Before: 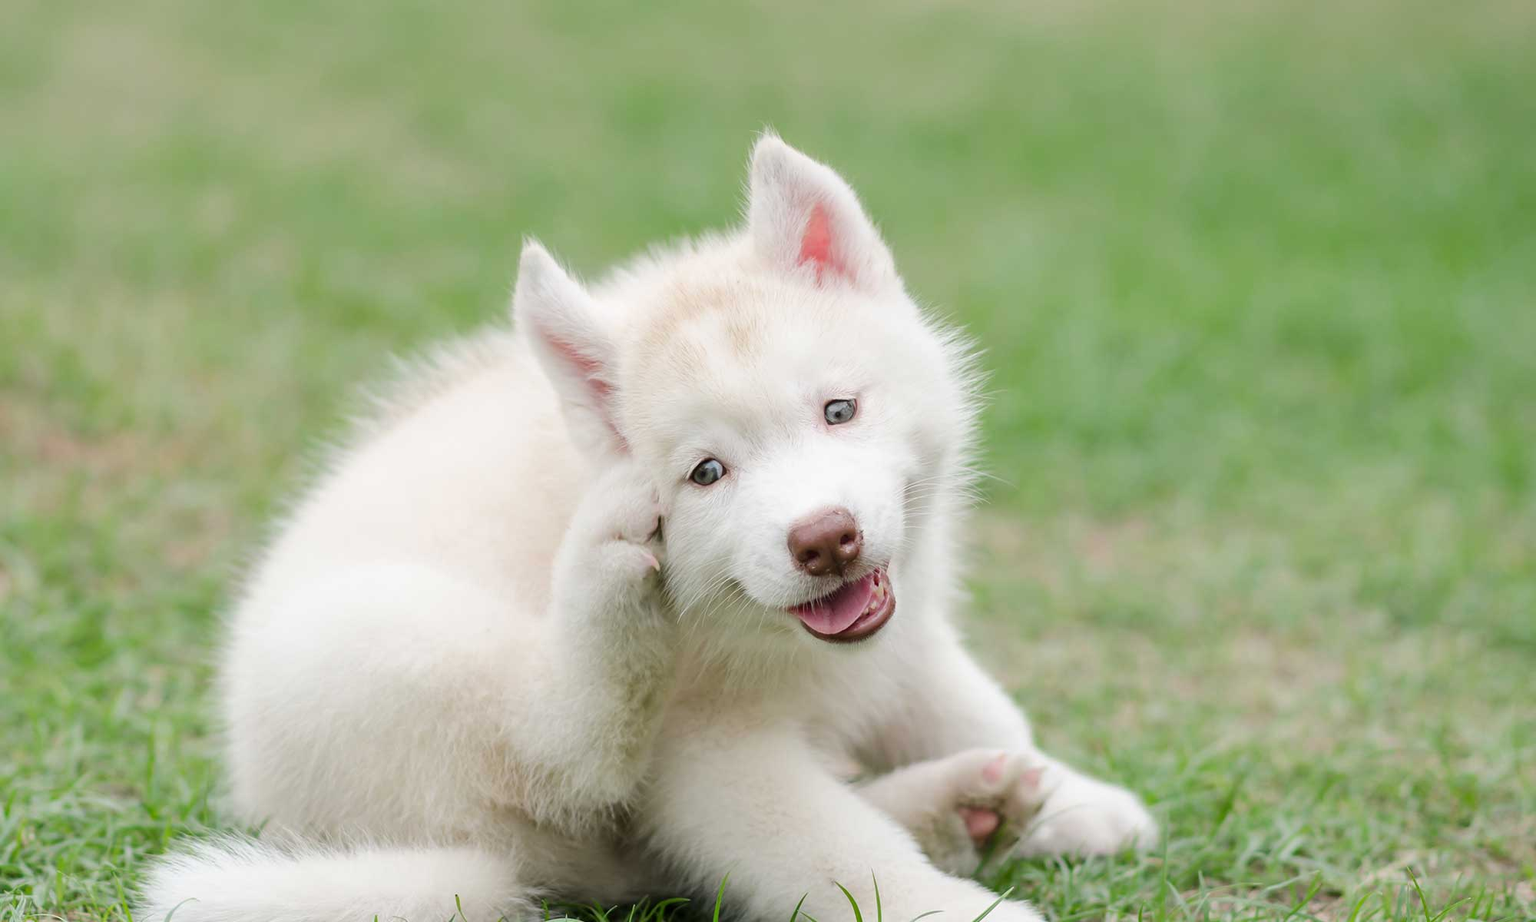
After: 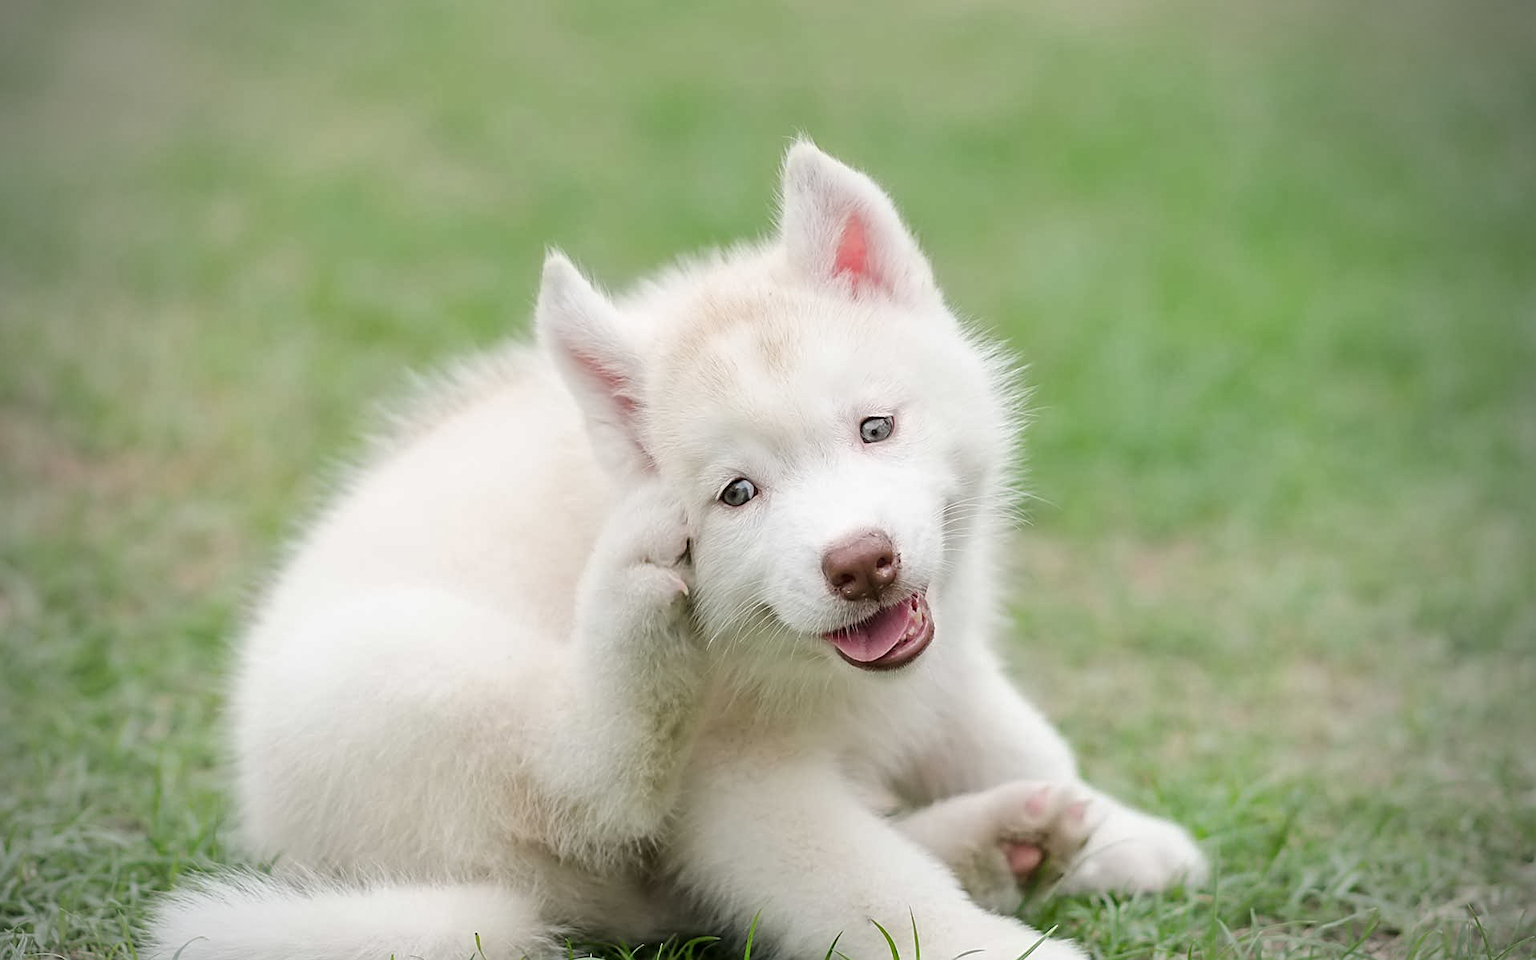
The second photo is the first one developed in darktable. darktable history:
crop: right 4.126%, bottom 0.031%
sharpen: on, module defaults
vignetting: fall-off start 71.74%
contrast equalizer: y [[0.5 ×6], [0.5 ×6], [0.5 ×6], [0 ×6], [0, 0, 0, 0.581, 0.011, 0]]
